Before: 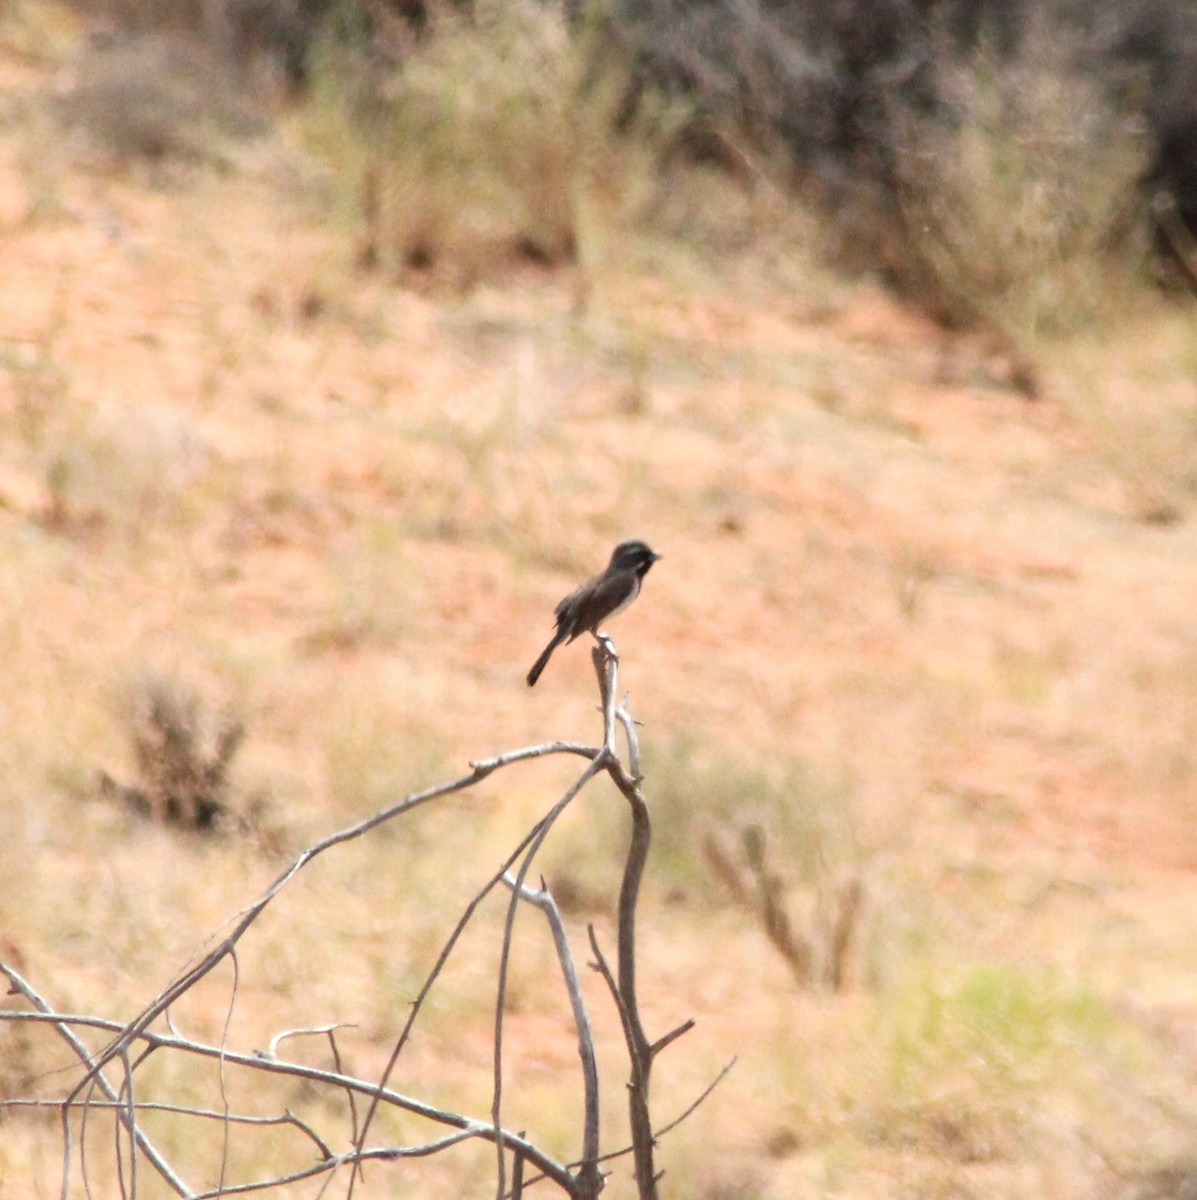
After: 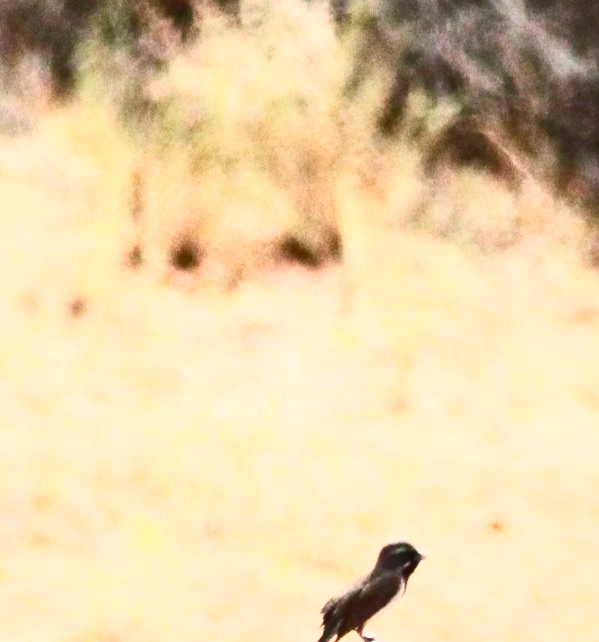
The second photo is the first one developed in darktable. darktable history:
crop: left 19.556%, right 30.401%, bottom 46.458%
exposure: exposure -0.151 EV, compensate highlight preservation false
contrast brightness saturation: contrast 0.62, brightness 0.34, saturation 0.14
color balance rgb: linear chroma grading › shadows 32%, linear chroma grading › global chroma -2%, linear chroma grading › mid-tones 4%, perceptual saturation grading › global saturation -2%, perceptual saturation grading › highlights -8%, perceptual saturation grading › mid-tones 8%, perceptual saturation grading › shadows 4%, perceptual brilliance grading › highlights 8%, perceptual brilliance grading › mid-tones 4%, perceptual brilliance grading › shadows 2%, global vibrance 16%, saturation formula JzAzBz (2021)
